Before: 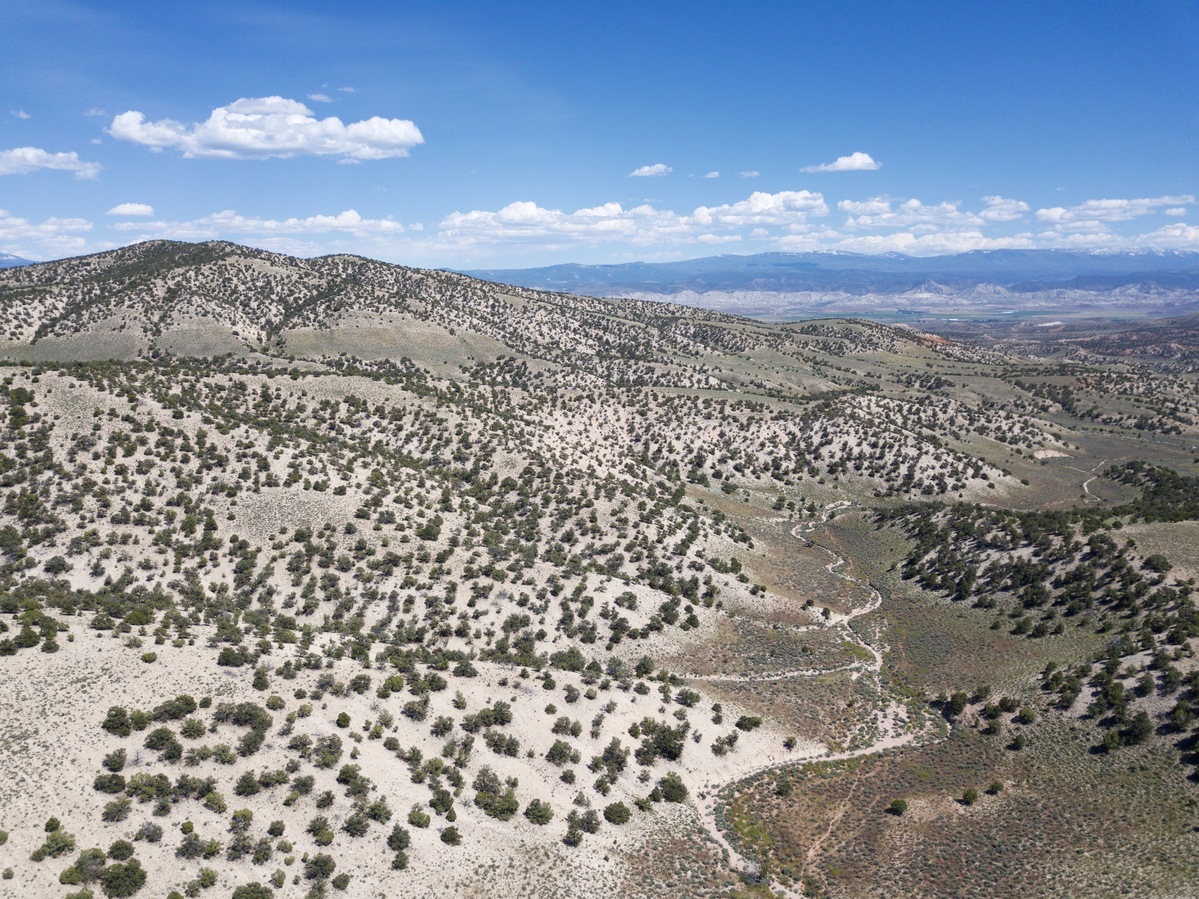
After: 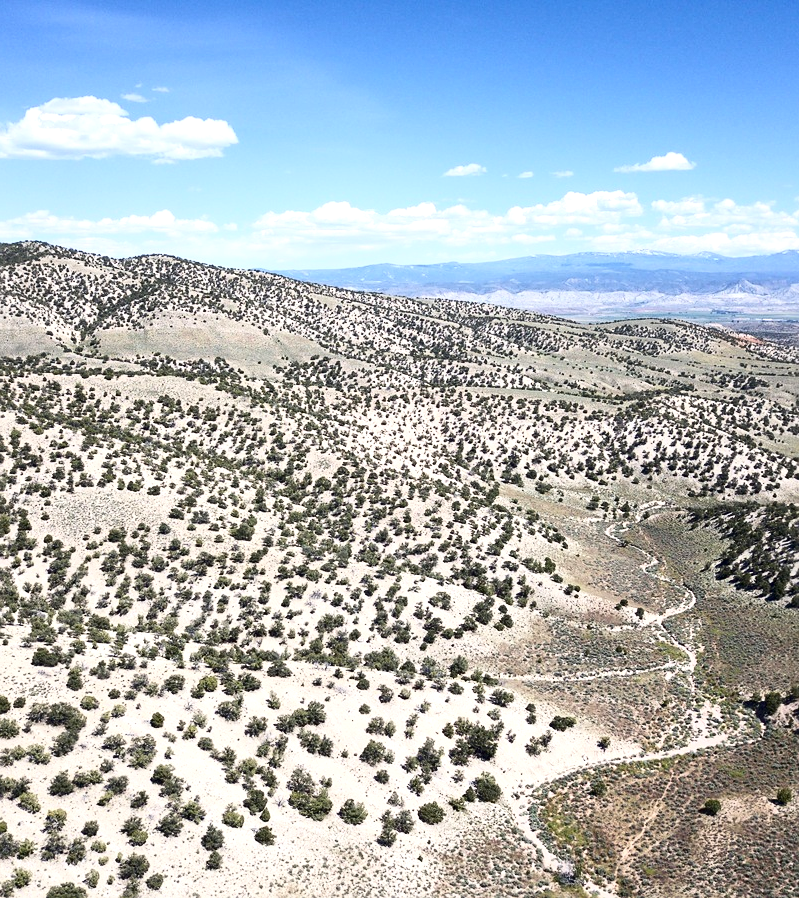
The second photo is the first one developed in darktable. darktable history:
contrast brightness saturation: contrast 0.273
sharpen: radius 1.516, amount 0.367, threshold 1.136
exposure: black level correction 0.001, exposure 0.499 EV, compensate exposure bias true, compensate highlight preservation false
crop and rotate: left 15.577%, right 17.717%
